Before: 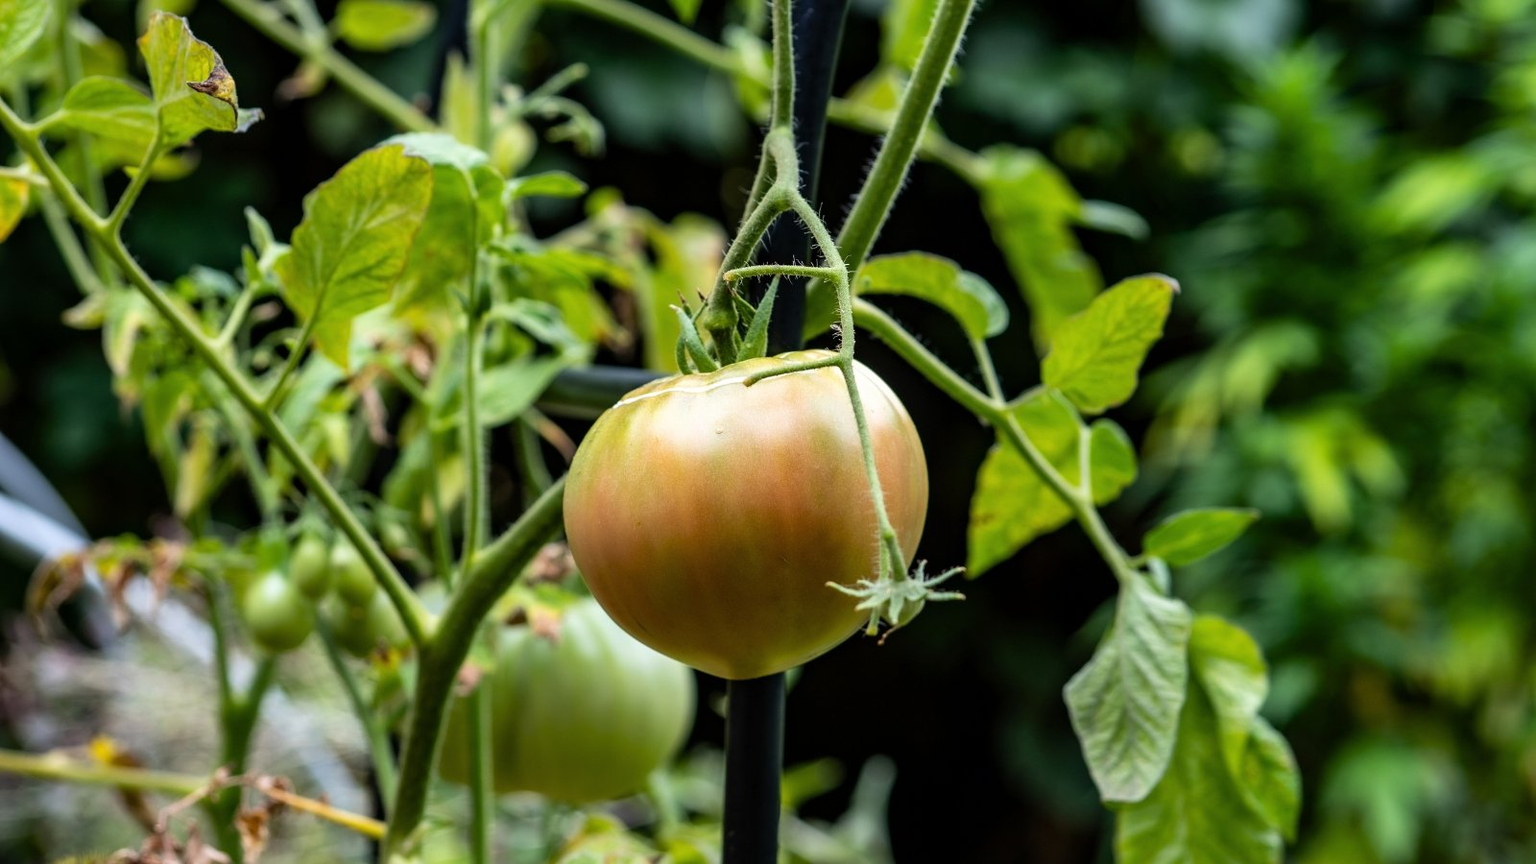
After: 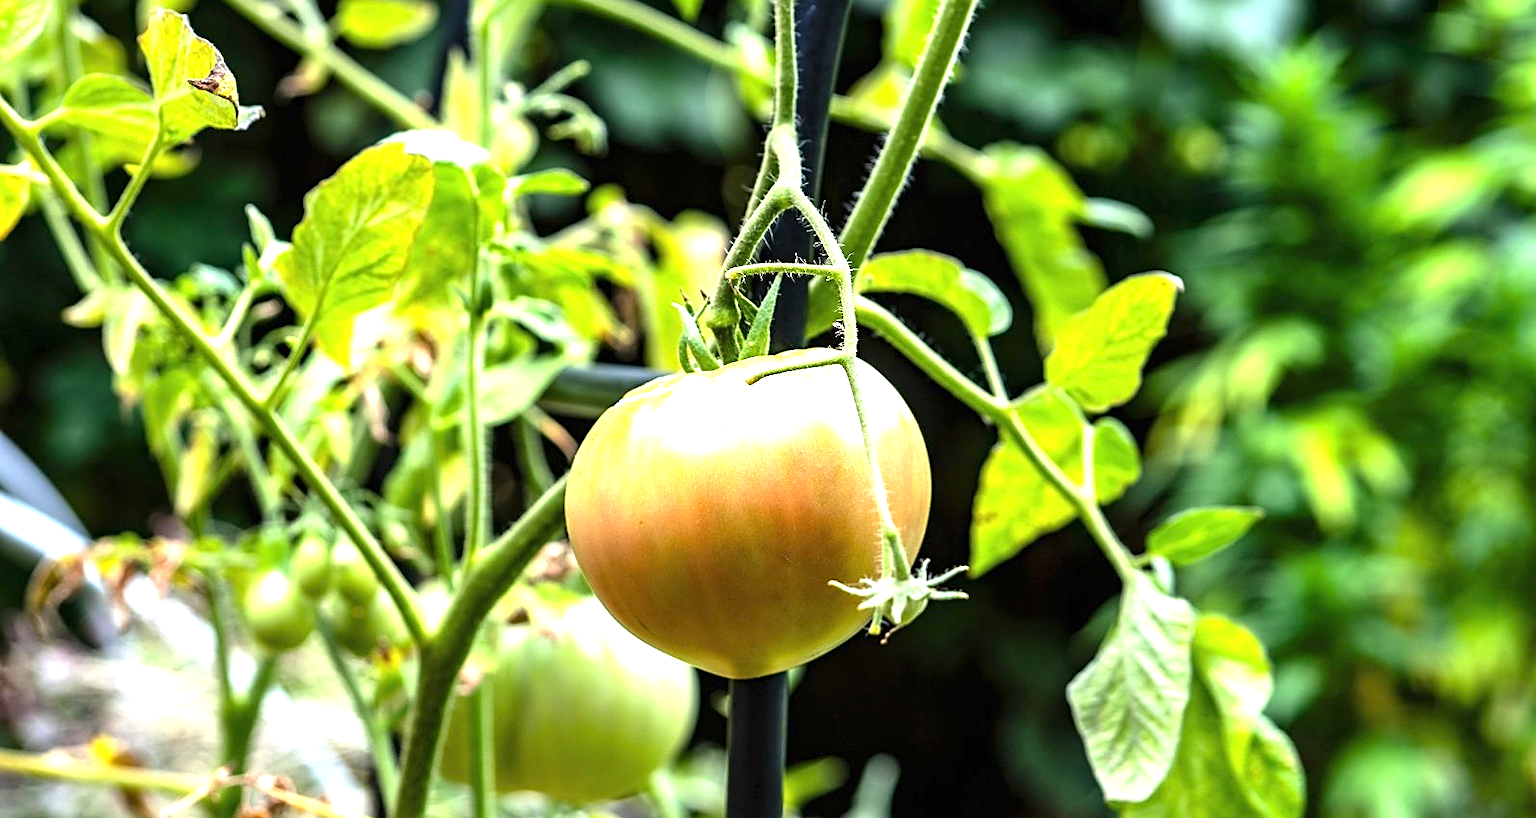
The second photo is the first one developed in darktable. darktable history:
sharpen: on, module defaults
exposure: black level correction 0, exposure 1.45 EV, compensate highlight preservation false
crop: top 0.444%, right 0.26%, bottom 5.077%
